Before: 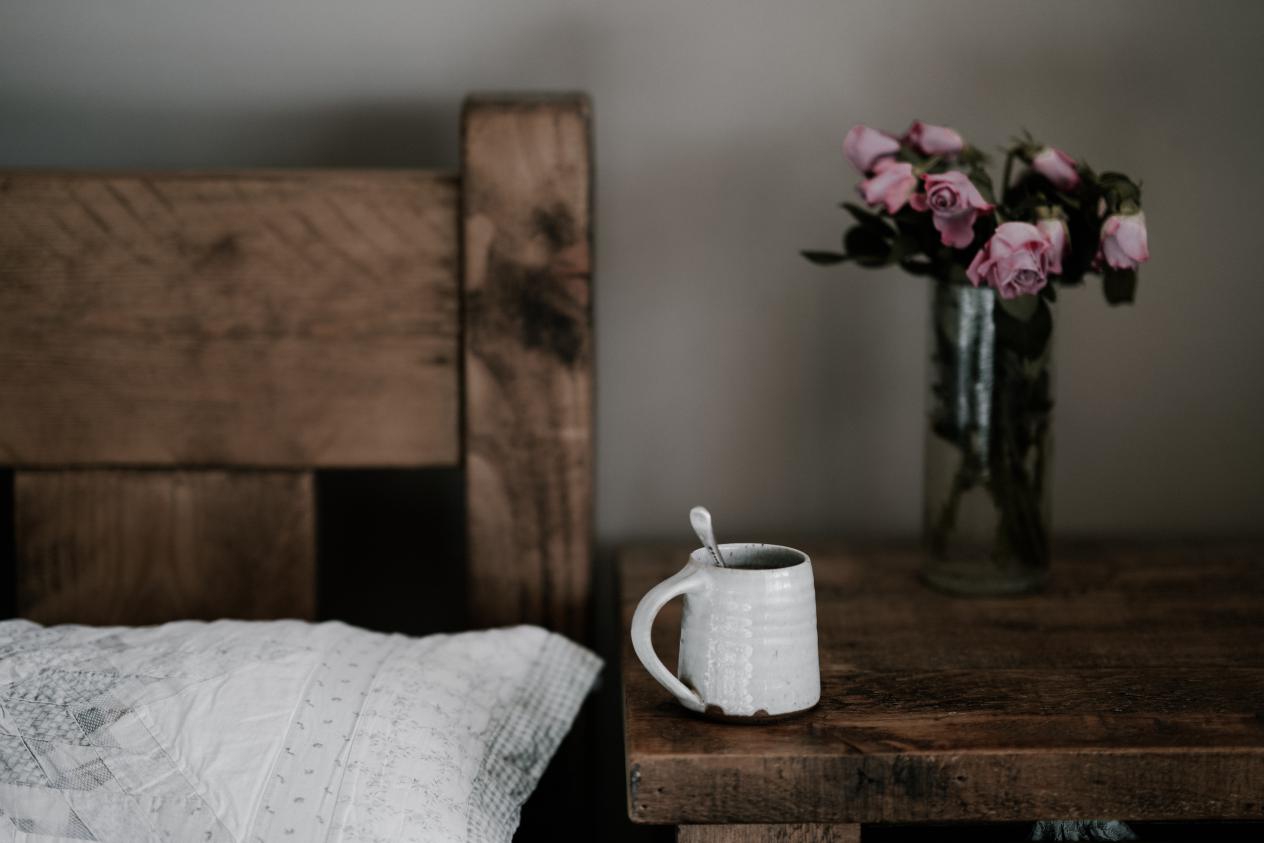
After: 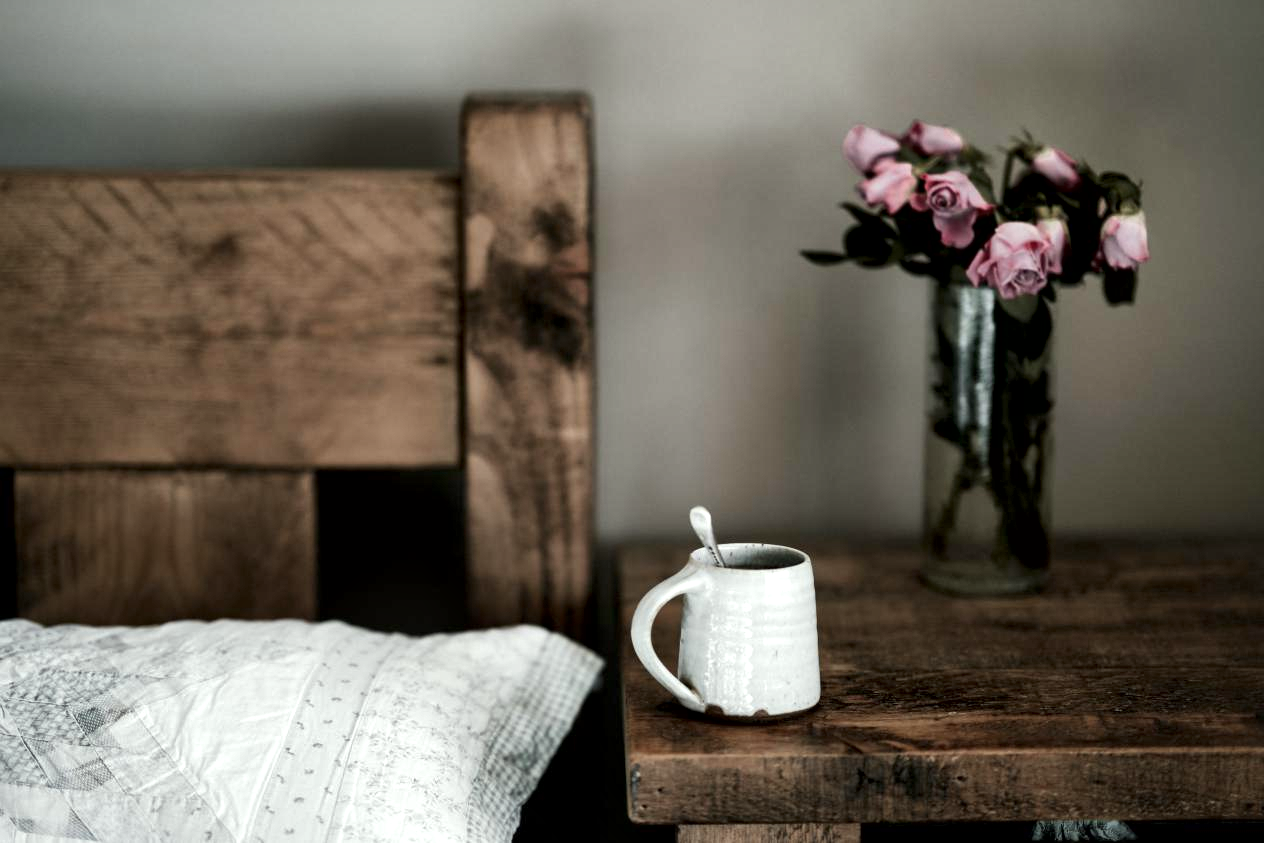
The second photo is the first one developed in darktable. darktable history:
exposure: black level correction 0, exposure 0.7 EV, compensate exposure bias true, compensate highlight preservation false
color correction: highlights a* -2.68, highlights b* 2.57
local contrast: mode bilateral grid, contrast 25, coarseness 60, detail 151%, midtone range 0.2
